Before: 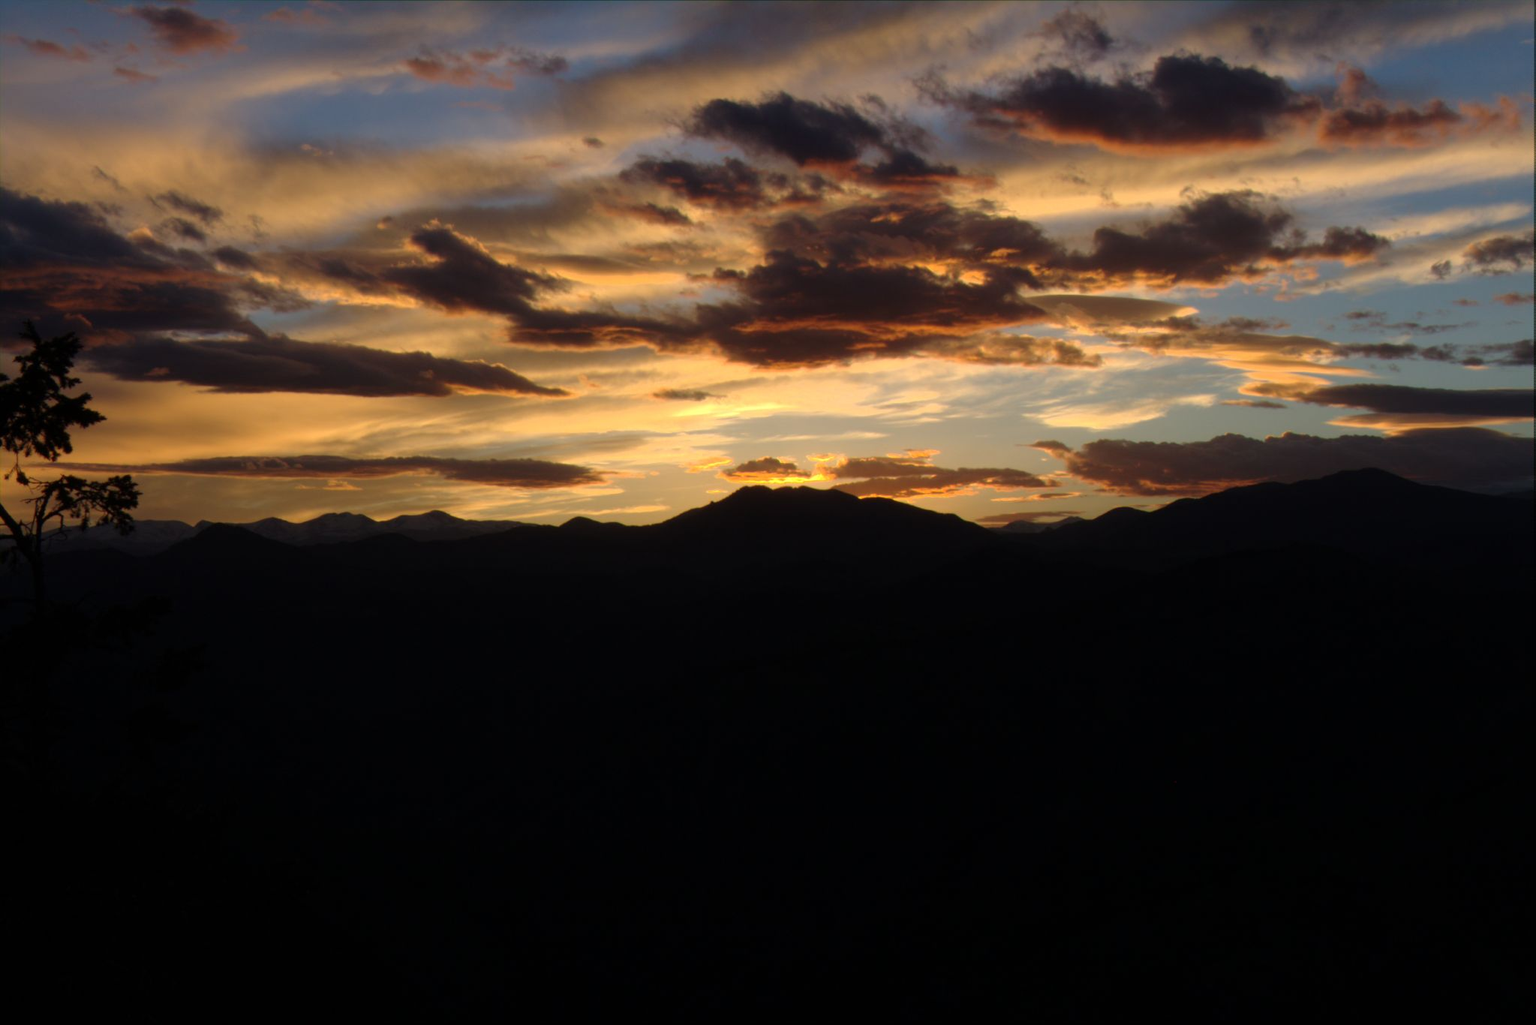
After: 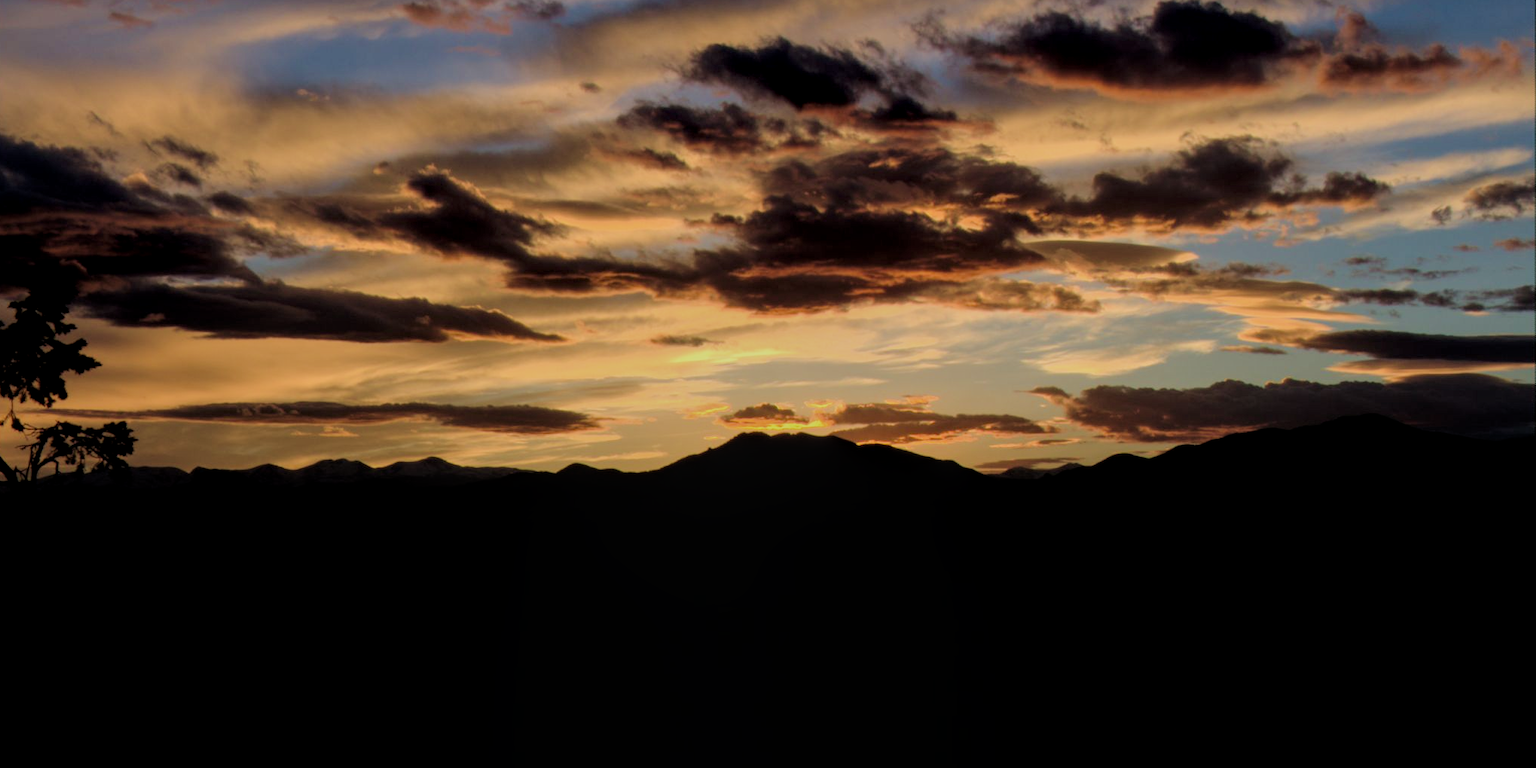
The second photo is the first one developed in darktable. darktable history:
exposure: exposure 0.014 EV, compensate highlight preservation false
local contrast: detail 130%
velvia: on, module defaults
crop: left 0.387%, top 5.469%, bottom 19.809%
filmic rgb: black relative exposure -6.98 EV, white relative exposure 5.63 EV, hardness 2.86
